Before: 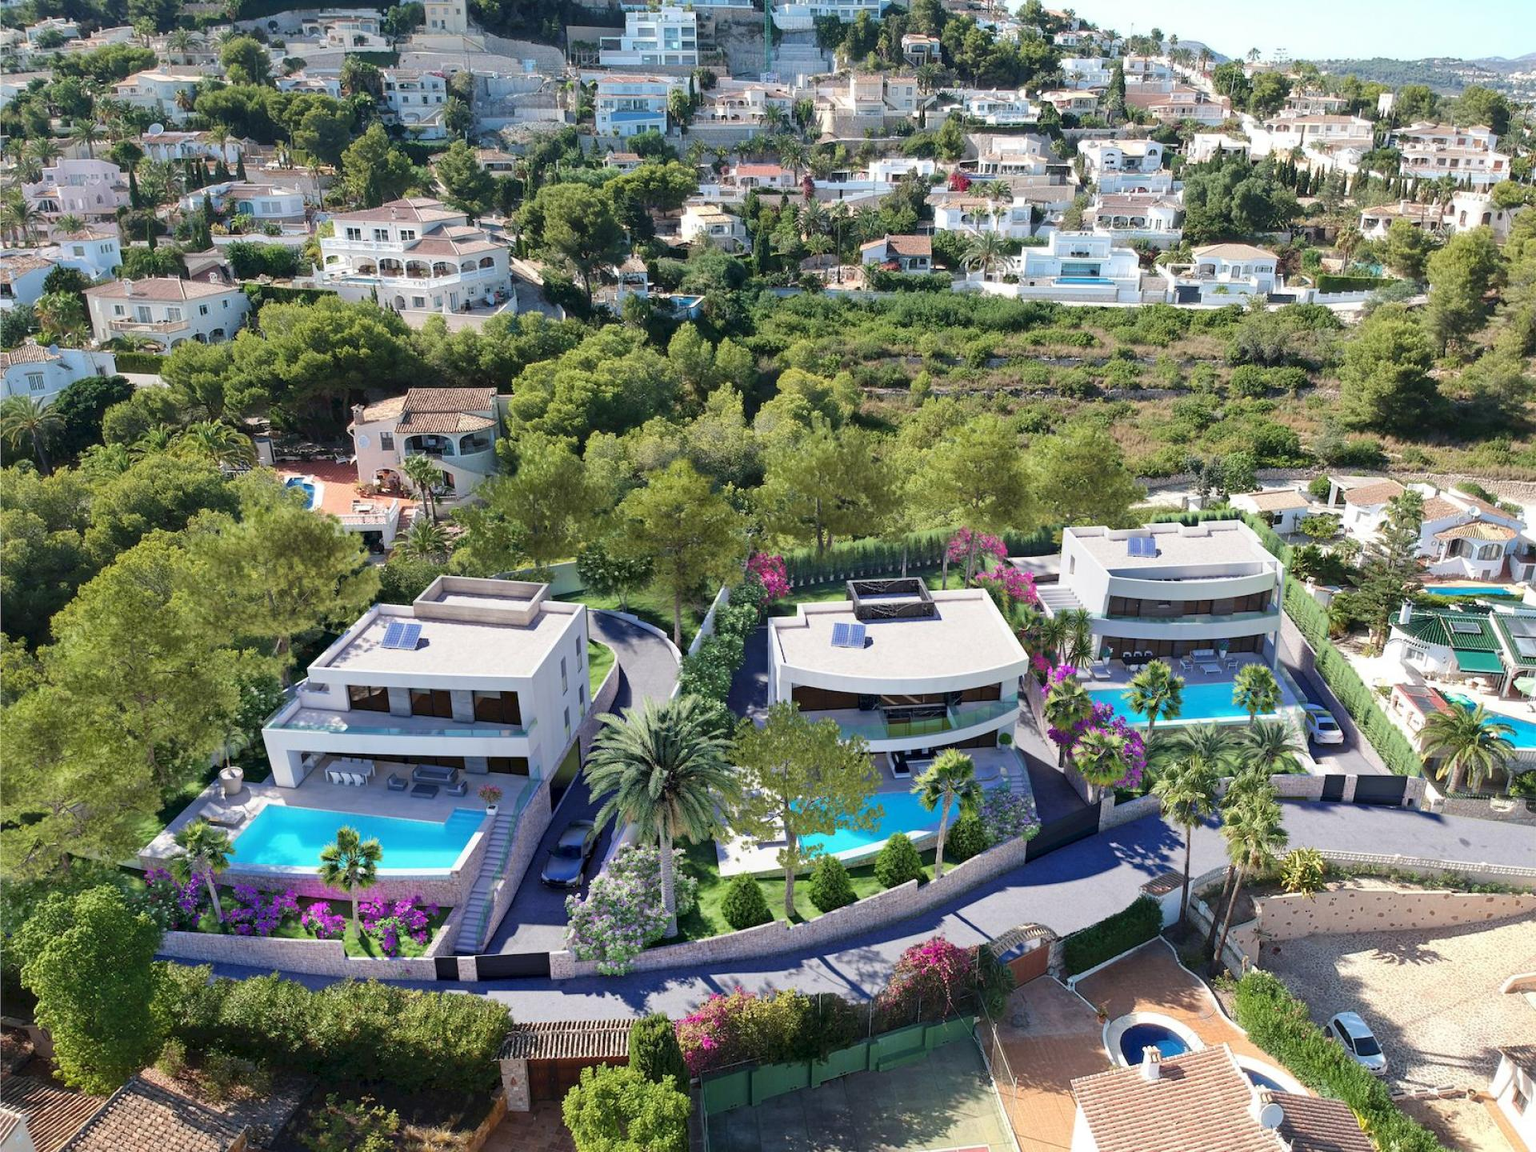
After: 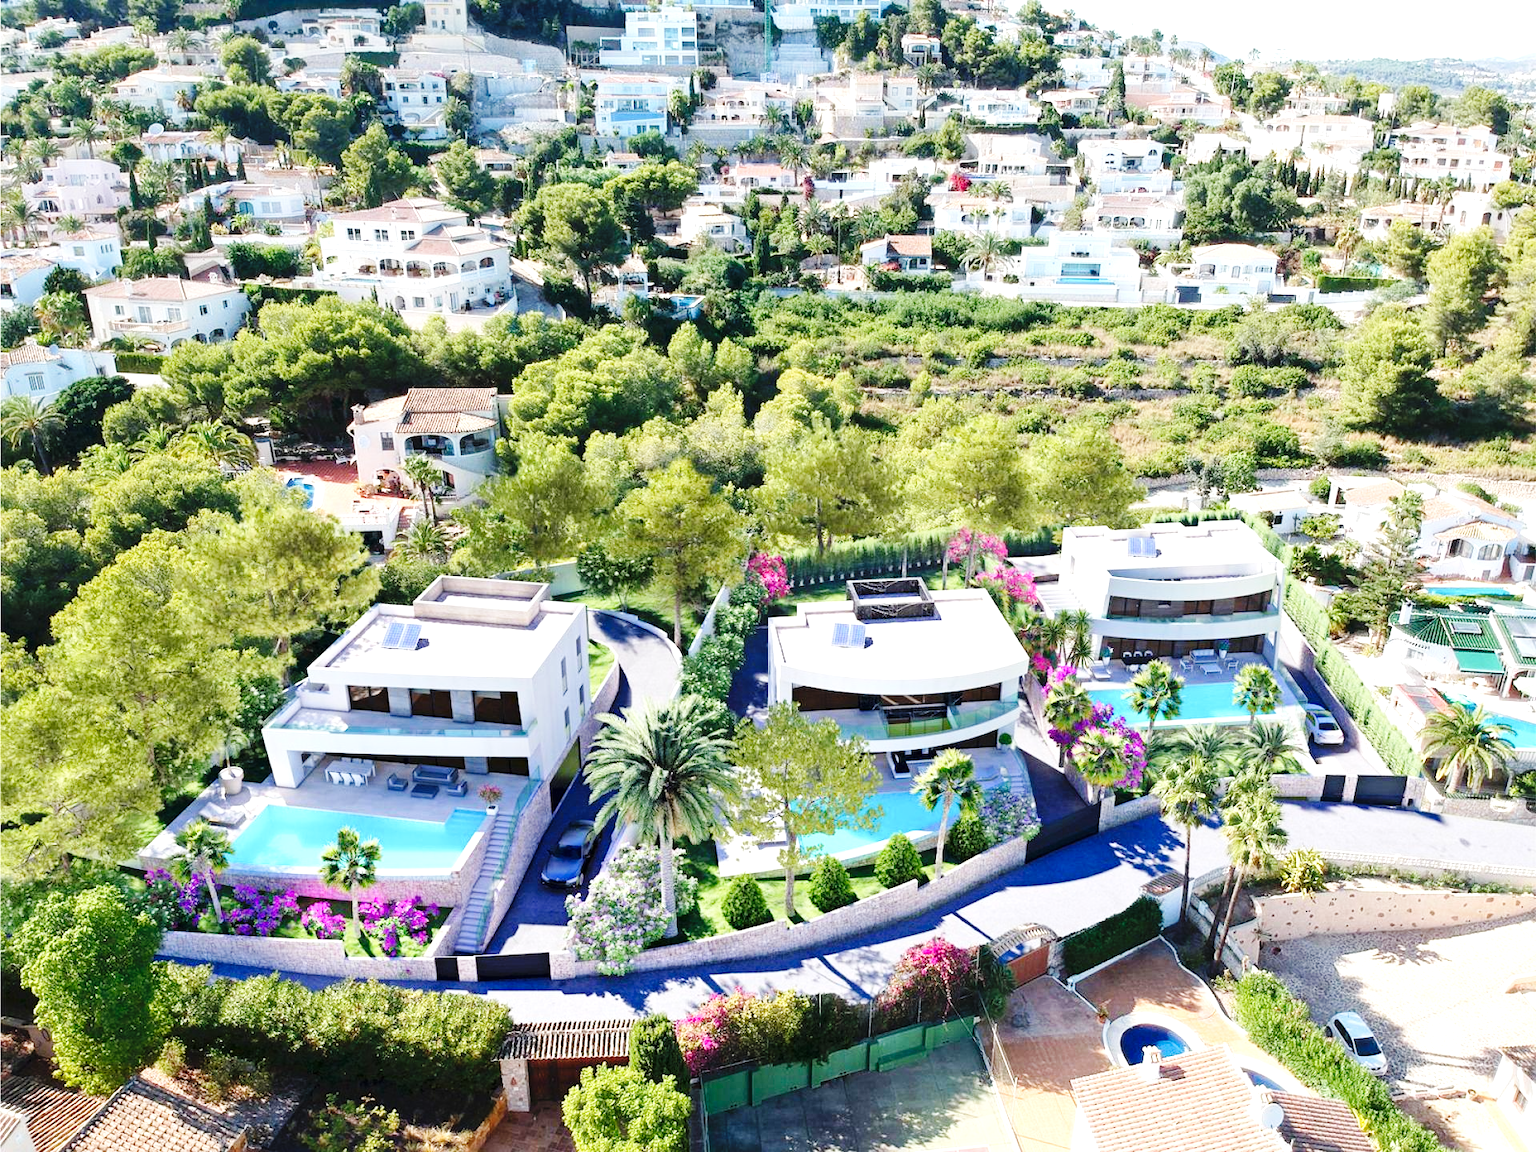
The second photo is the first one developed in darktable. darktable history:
exposure: black level correction 0, exposure 0.7 EV, compensate exposure bias true, compensate highlight preservation false
base curve: curves: ch0 [(0, 0) (0.036, 0.025) (0.121, 0.166) (0.206, 0.329) (0.605, 0.79) (1, 1)], preserve colors none
